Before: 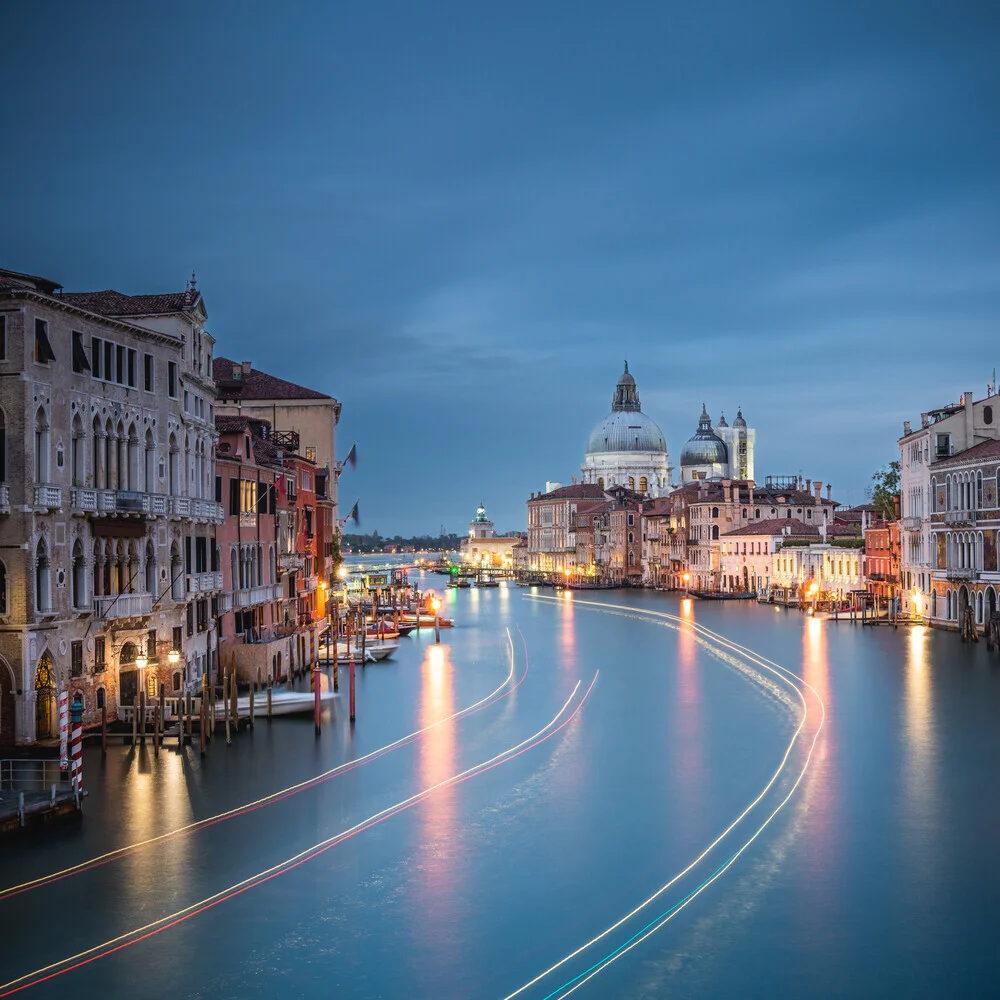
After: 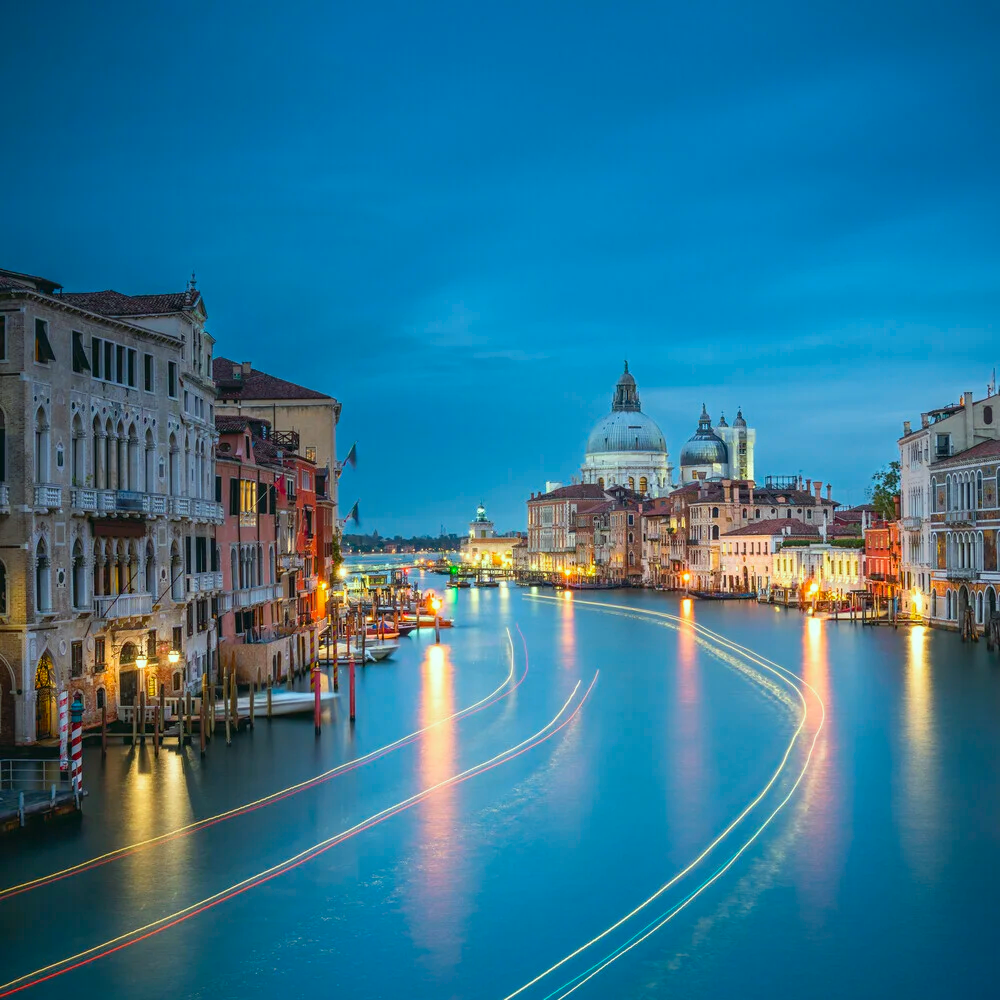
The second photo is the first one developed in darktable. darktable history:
color correction: highlights a* -7.33, highlights b* 1.26, shadows a* -3.55, saturation 1.4
shadows and highlights: shadows 43.06, highlights 6.94
